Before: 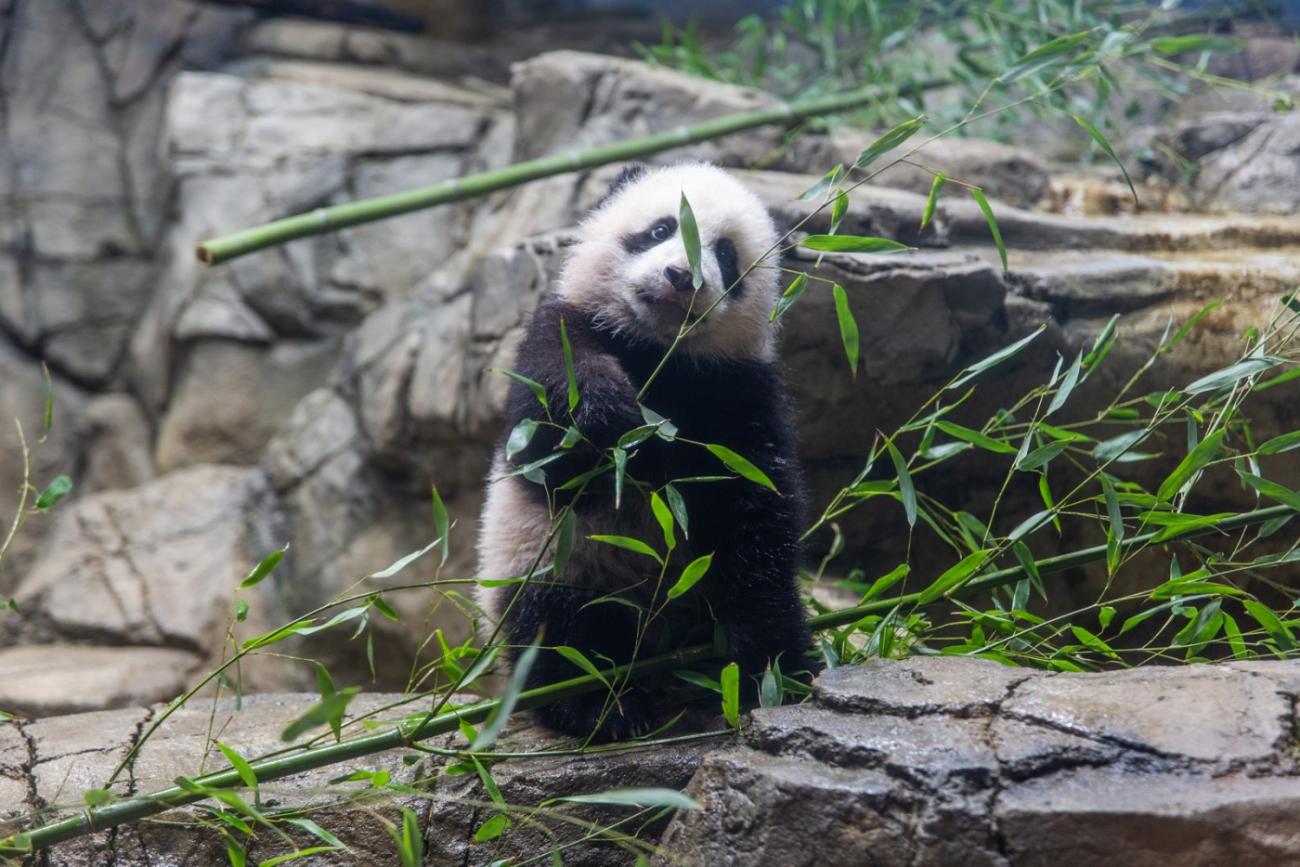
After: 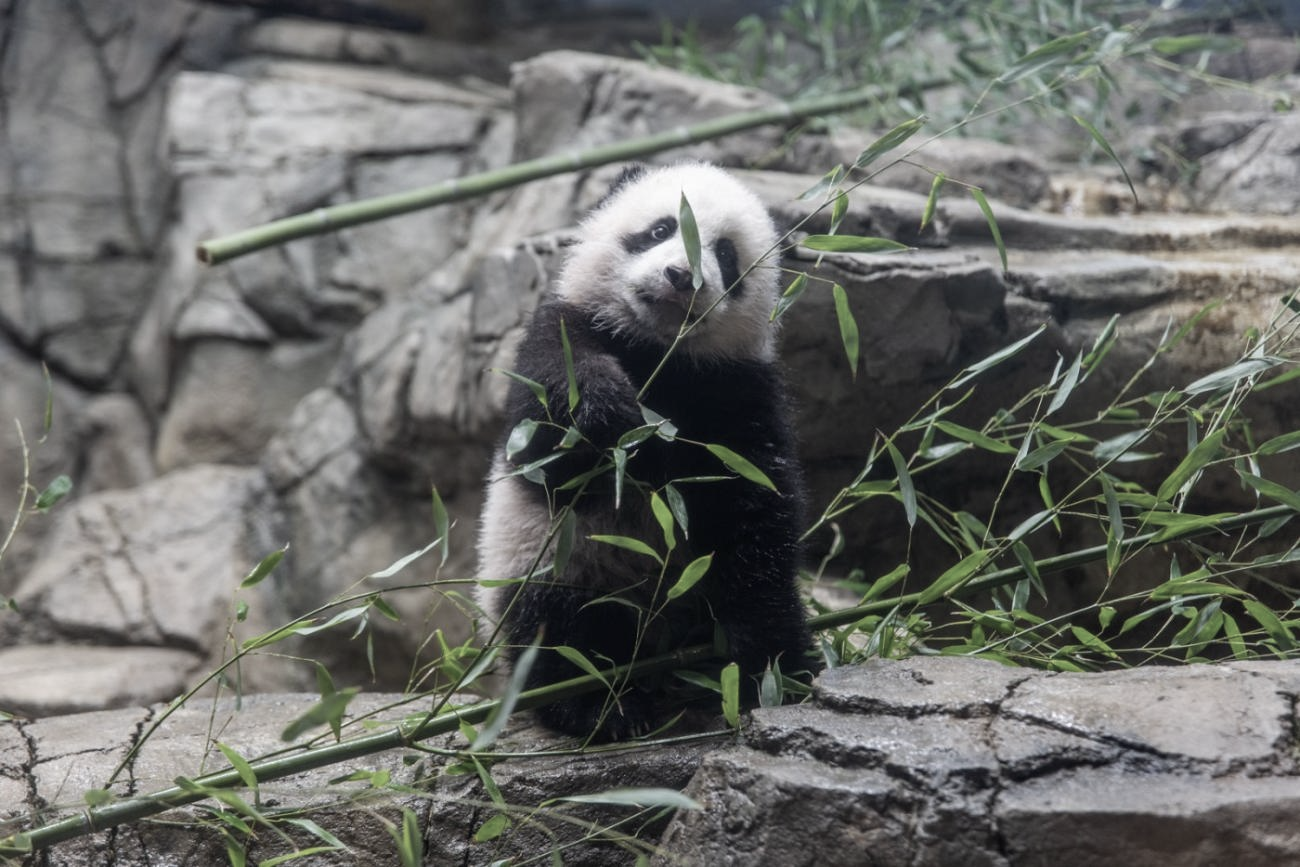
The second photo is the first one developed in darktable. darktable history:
color correction: highlights b* 0.015, saturation 0.483
